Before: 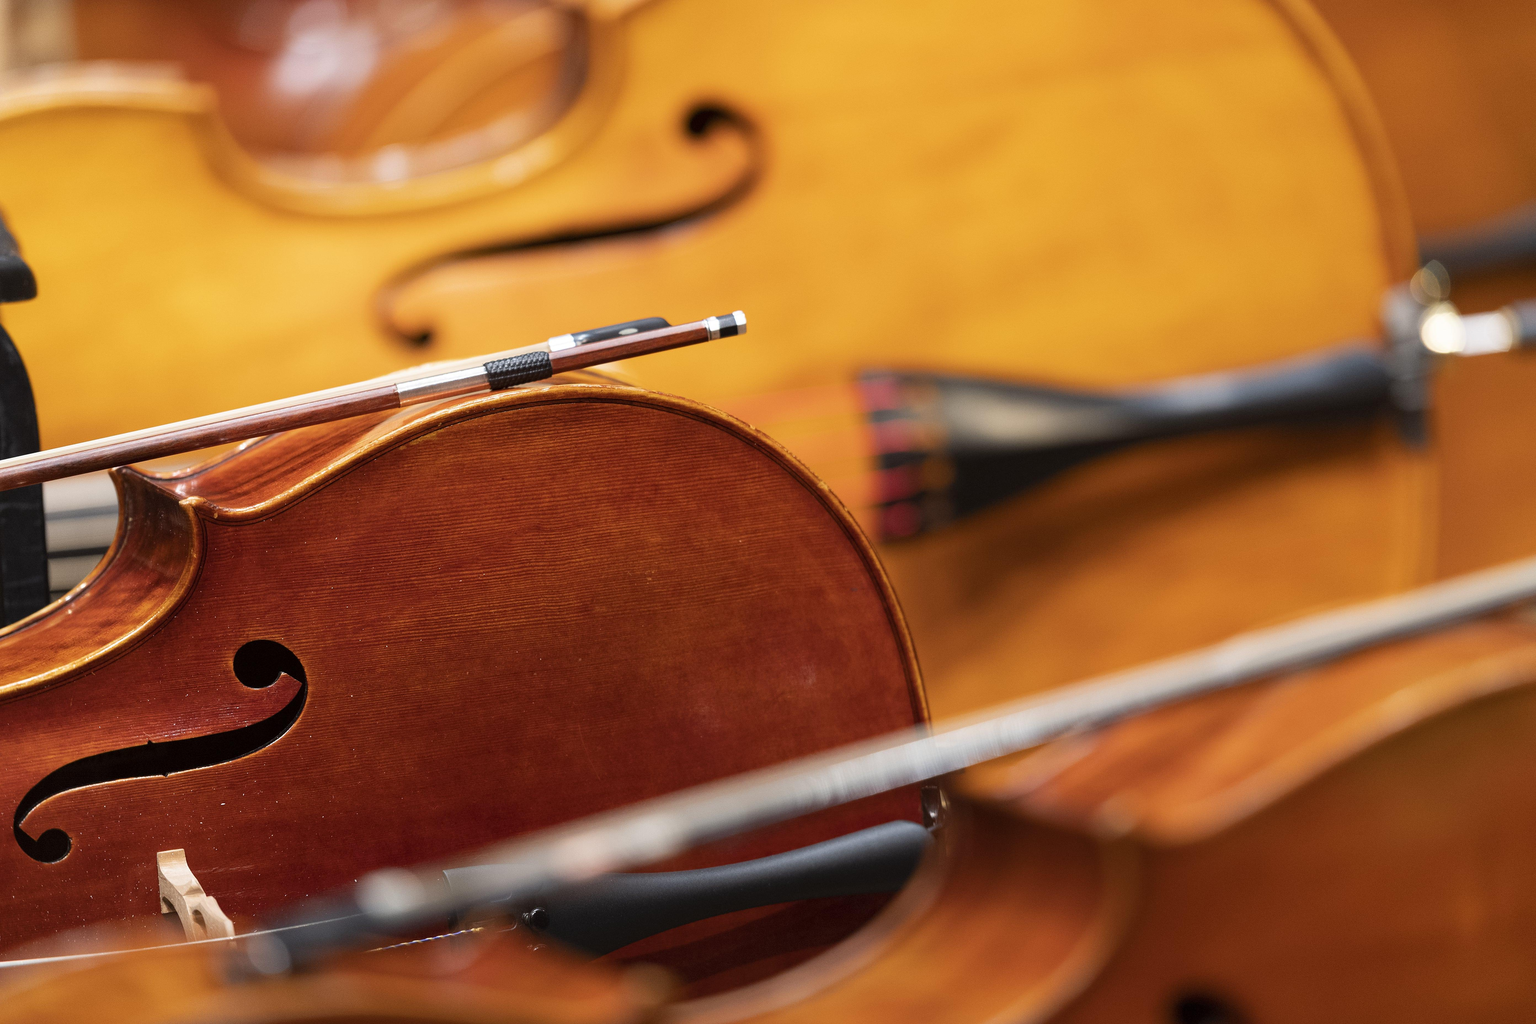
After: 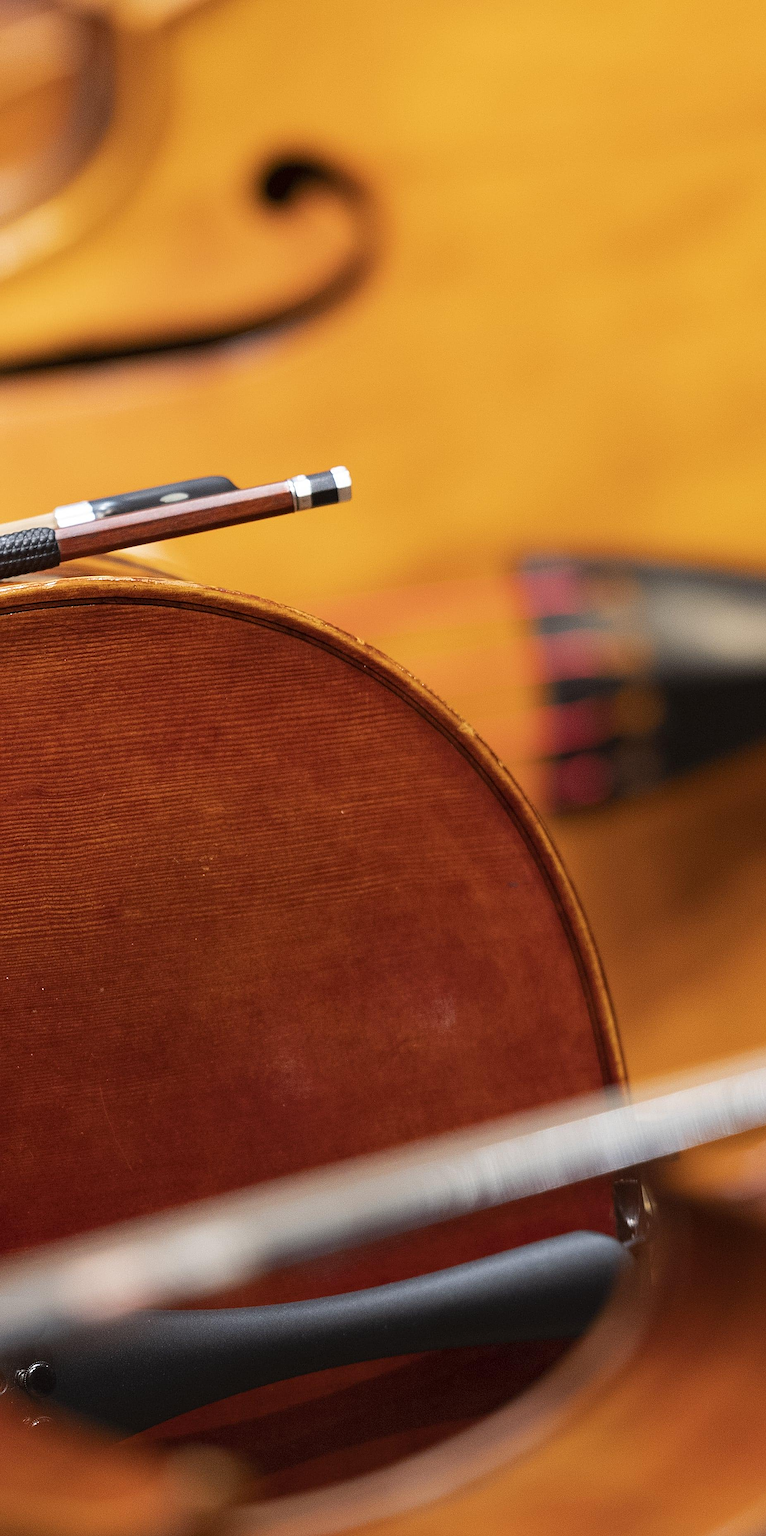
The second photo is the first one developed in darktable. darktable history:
crop: left 33.36%, right 33.36%
sharpen: on, module defaults
